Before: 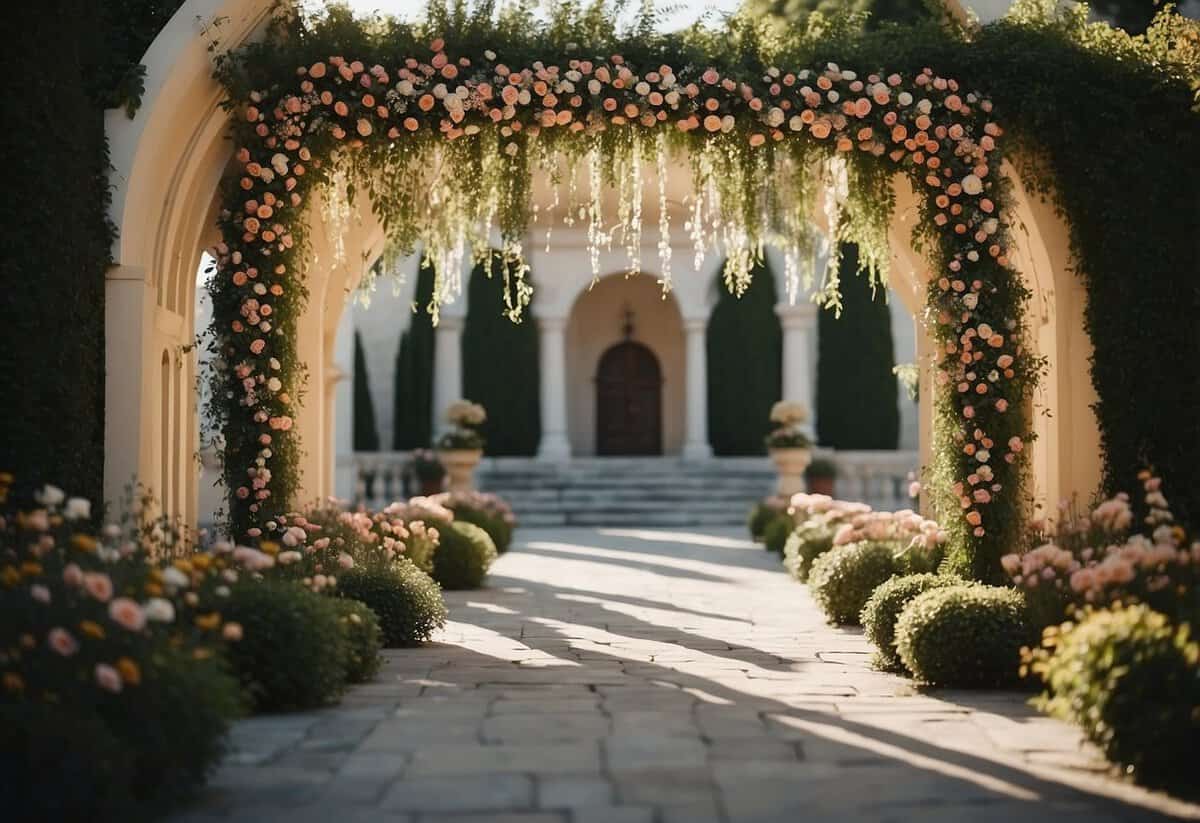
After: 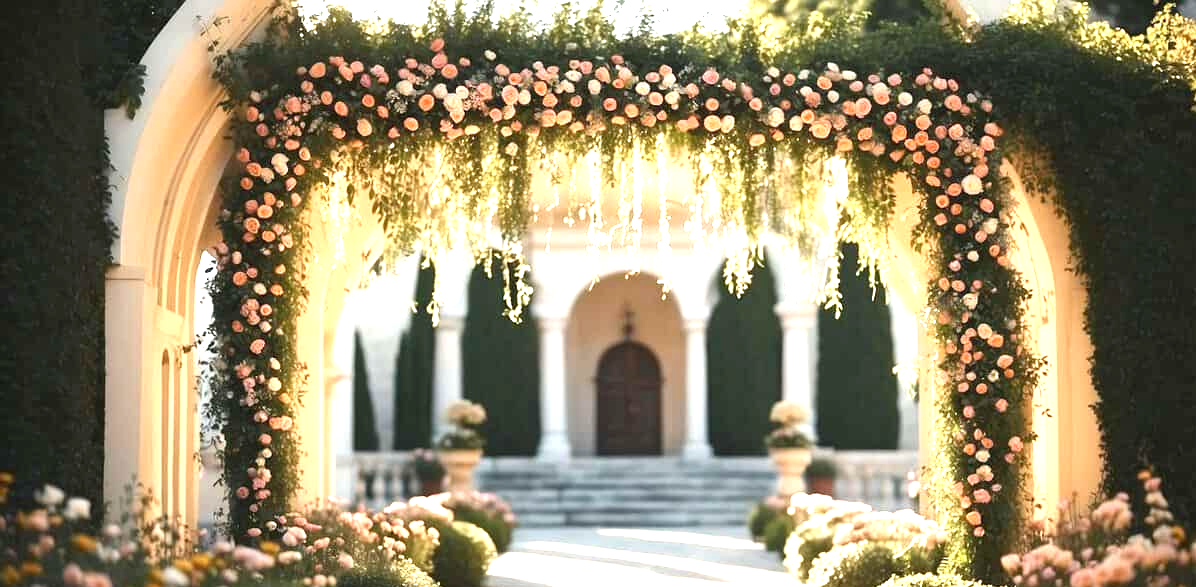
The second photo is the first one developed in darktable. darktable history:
exposure: exposure 1.505 EV, compensate highlight preservation false
crop: right 0.001%, bottom 28.658%
